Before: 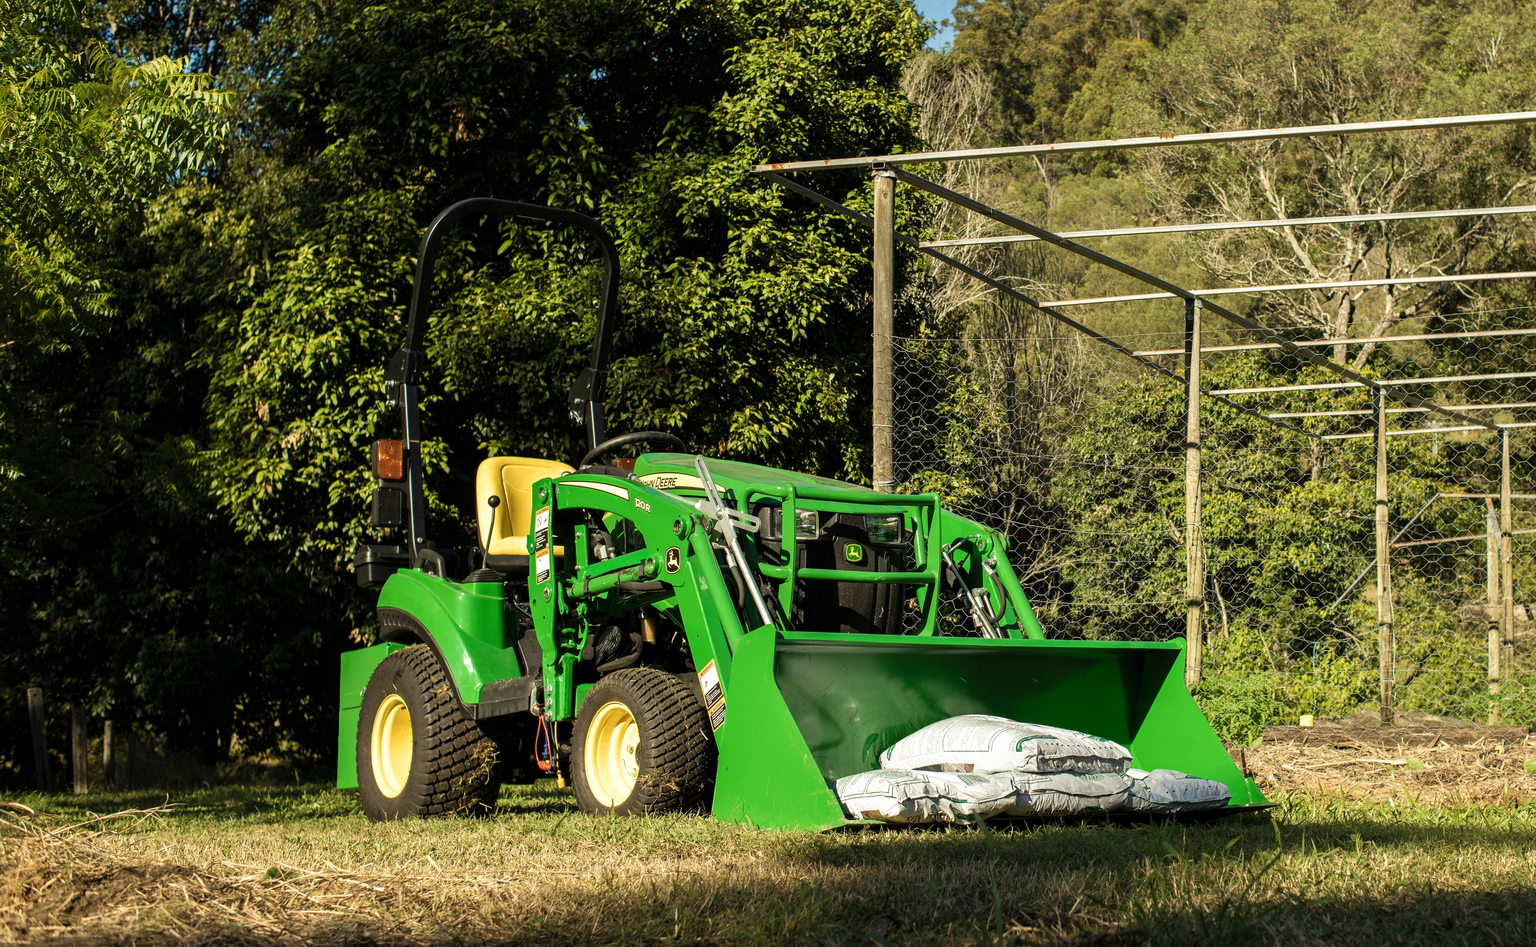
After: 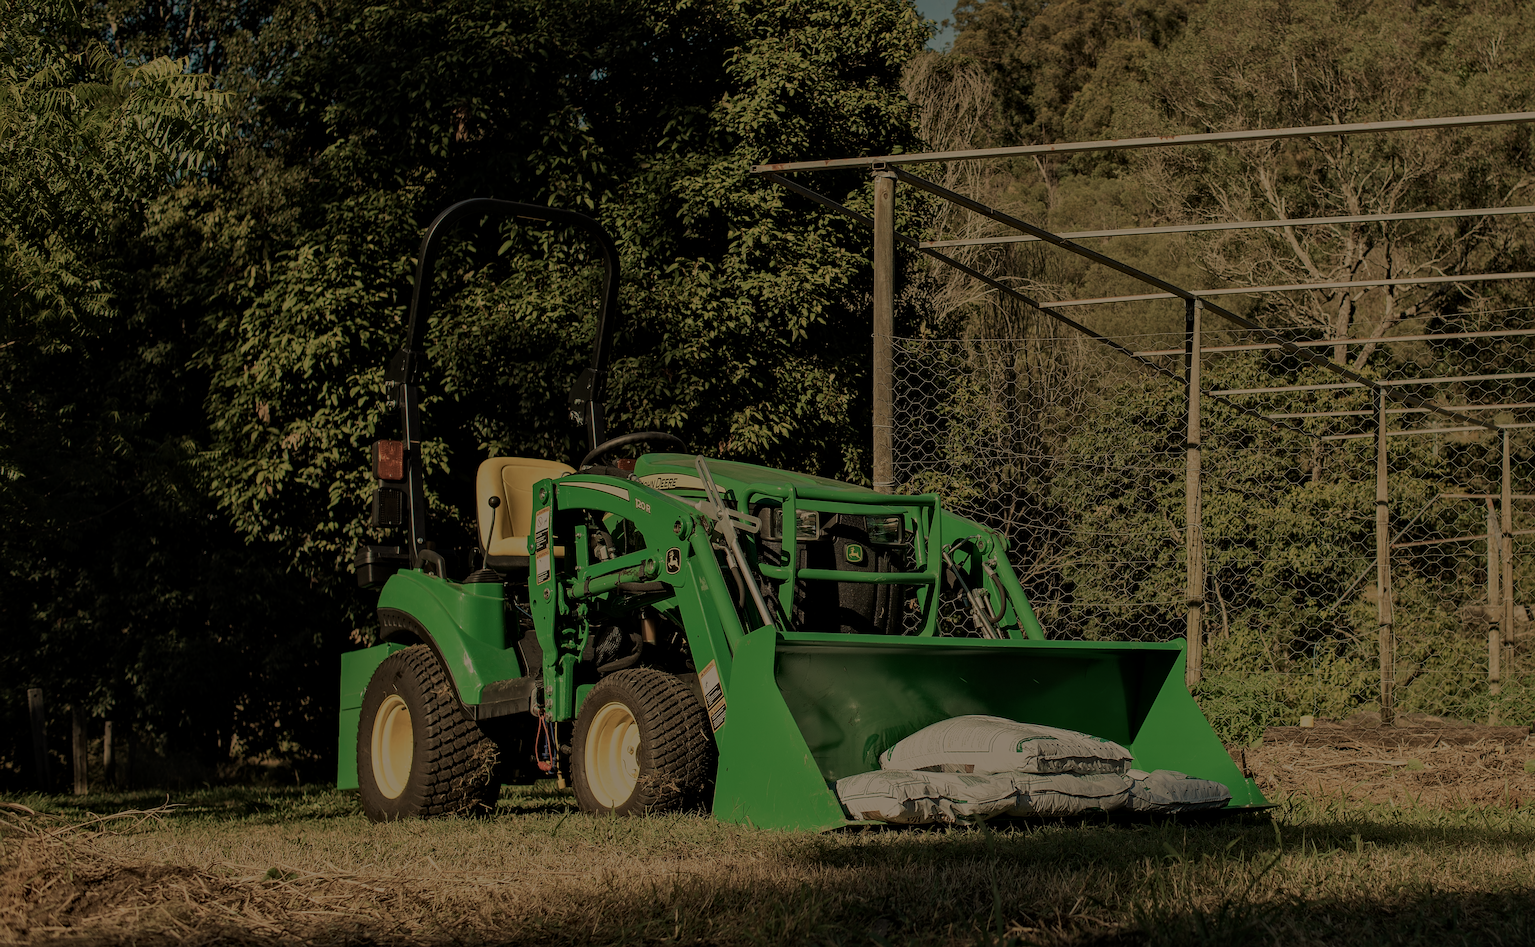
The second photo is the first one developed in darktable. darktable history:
sharpen: on, module defaults
white balance: red 1.123, blue 0.83
local contrast: mode bilateral grid, contrast 20, coarseness 50, detail 120%, midtone range 0.2
color balance rgb: perceptual brilliance grading › global brilliance -48.39%
